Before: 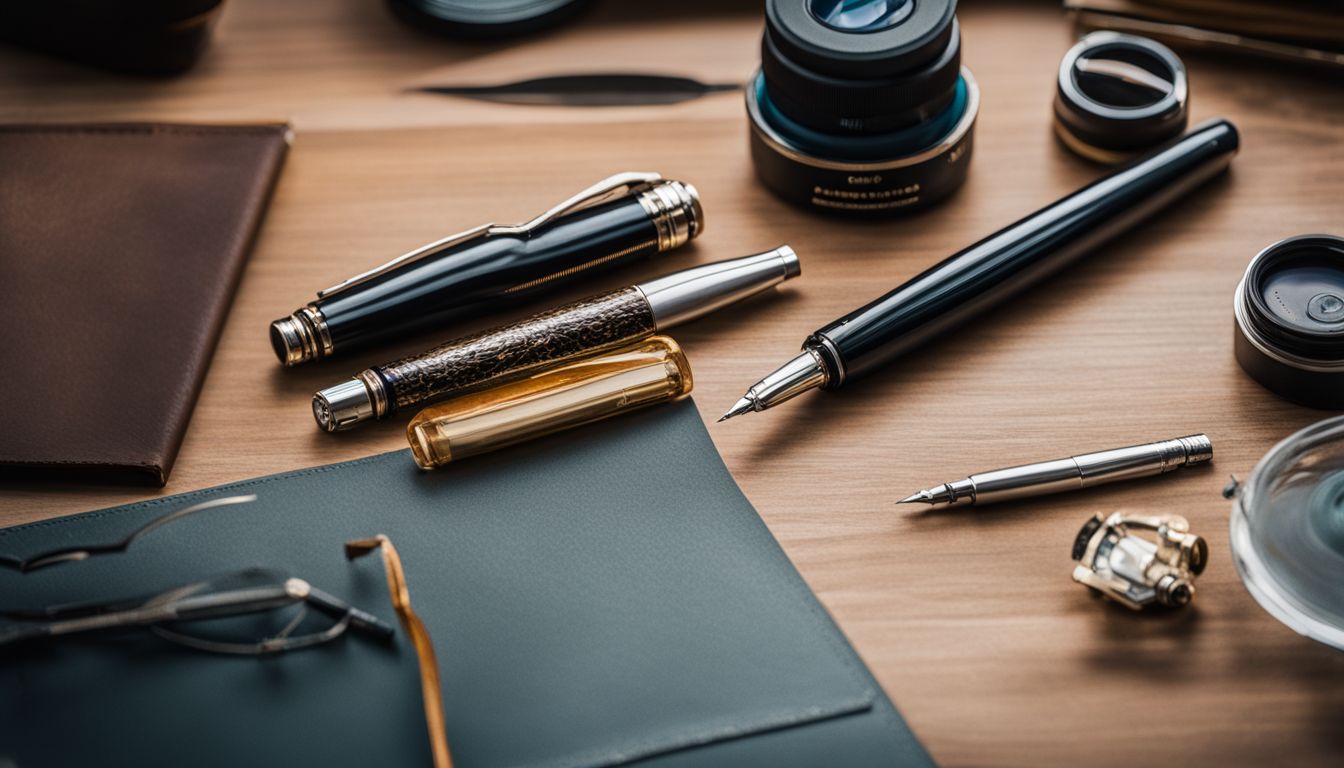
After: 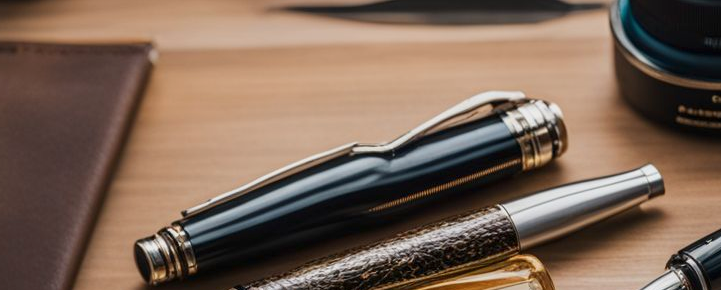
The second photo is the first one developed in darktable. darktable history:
crop: left 10.121%, top 10.631%, right 36.218%, bottom 51.526%
color balance rgb: contrast -10%
